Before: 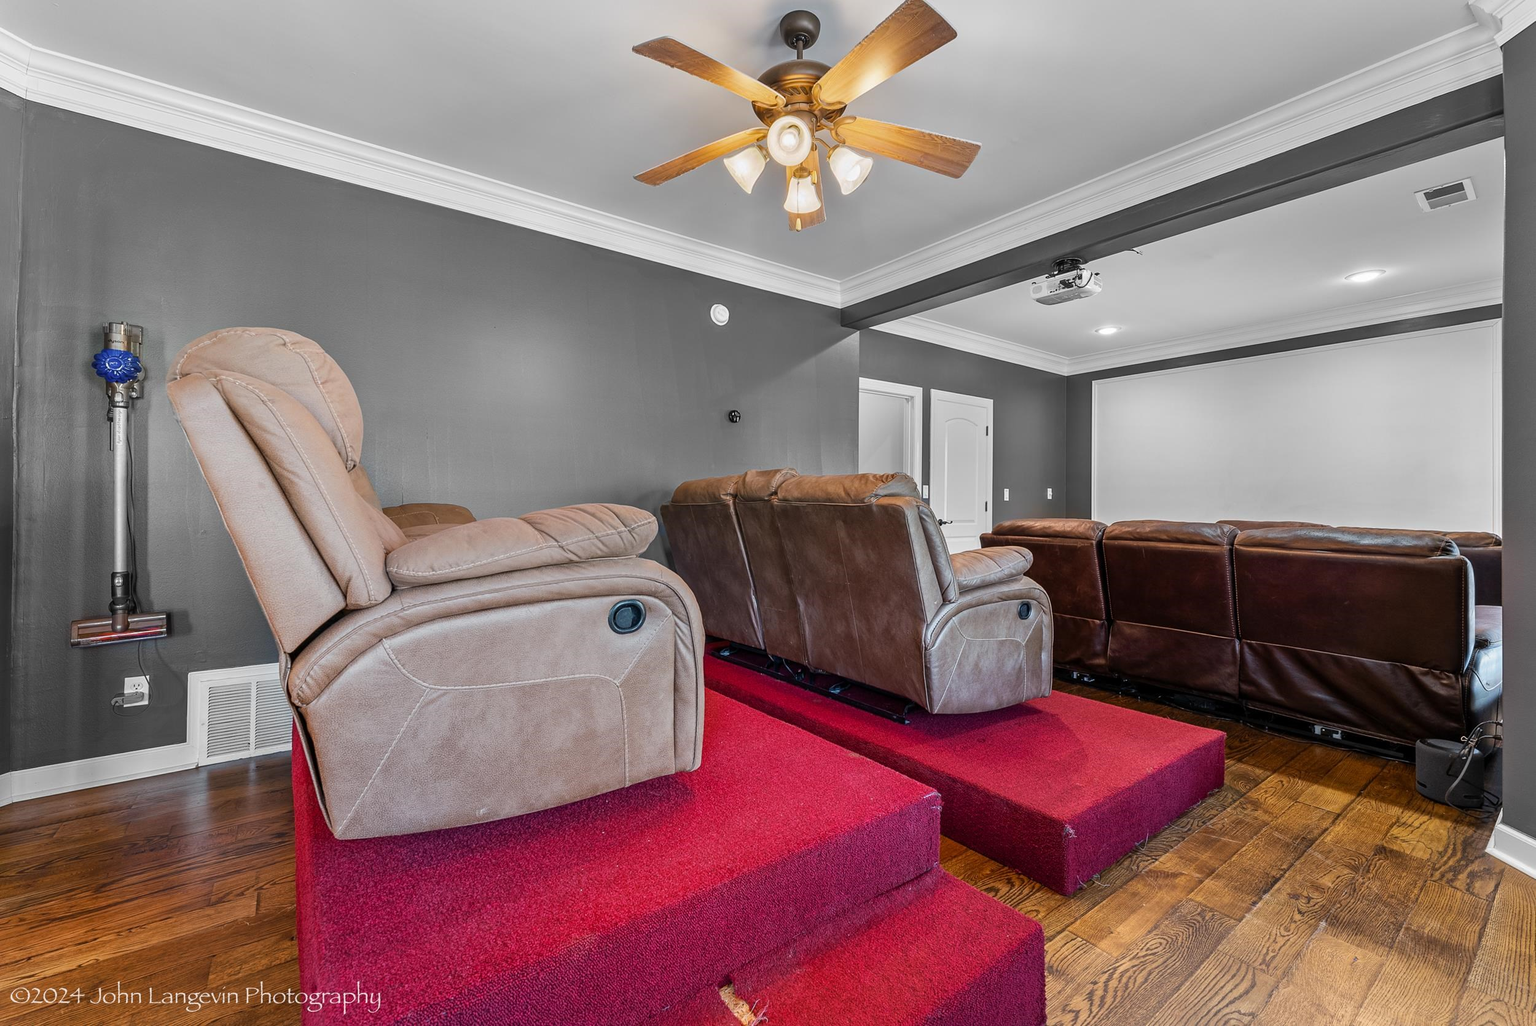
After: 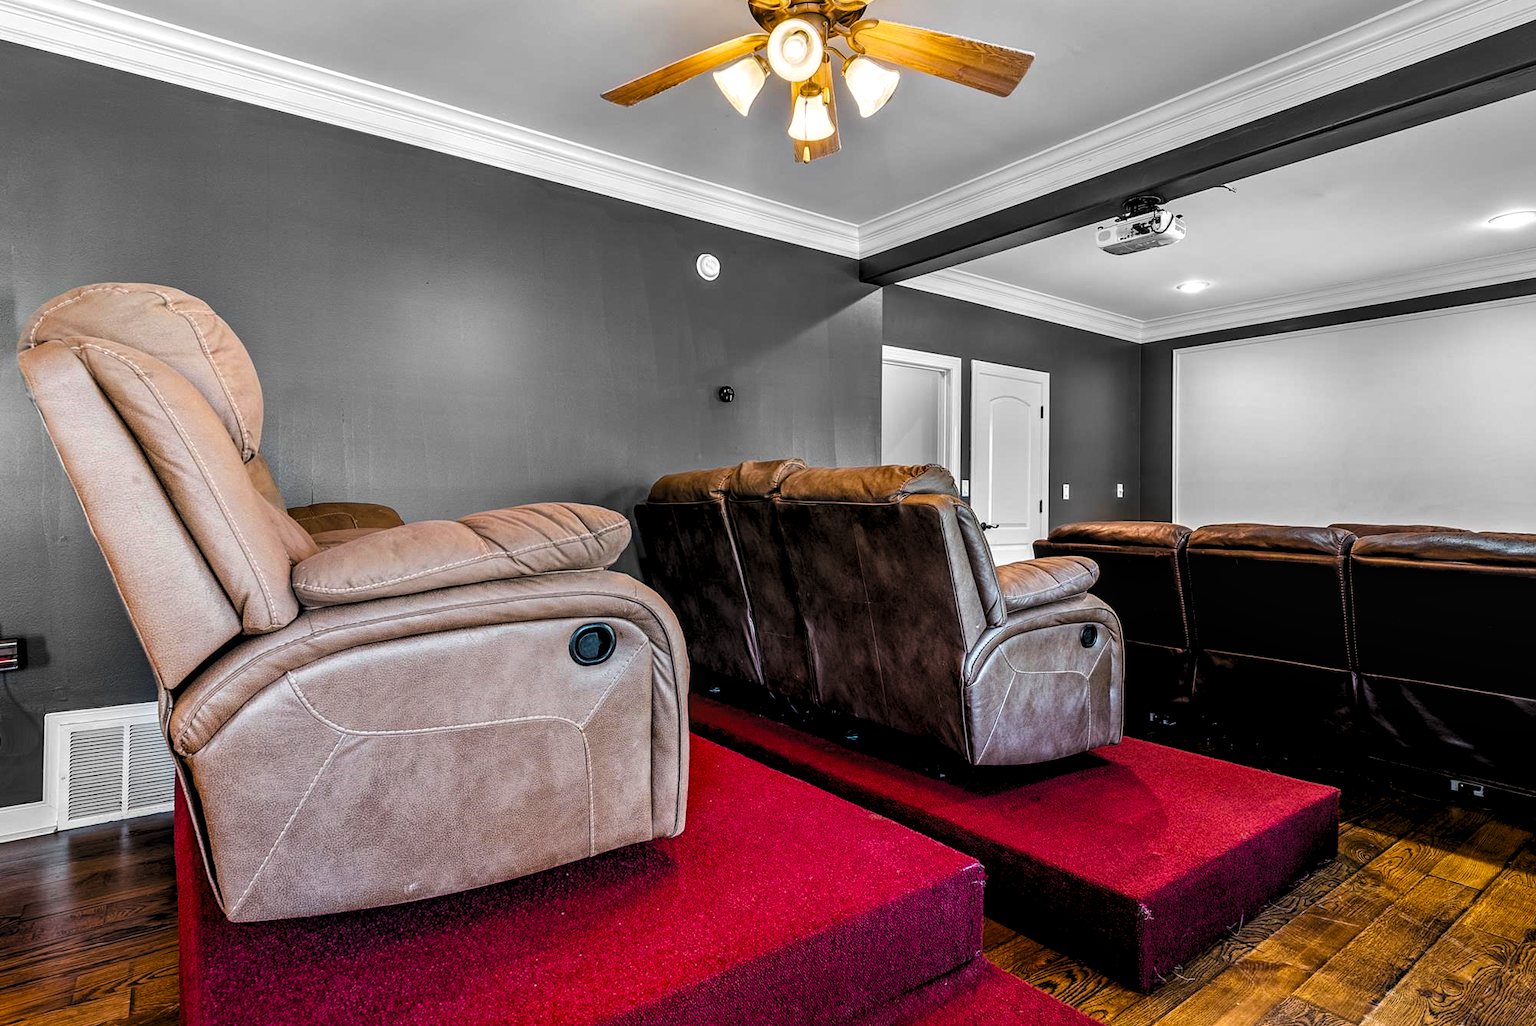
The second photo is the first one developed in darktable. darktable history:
levels: levels [0.182, 0.542, 0.902]
local contrast: on, module defaults
velvia: strength 32.64%, mid-tones bias 0.206
crop and rotate: left 9.973%, top 9.821%, right 9.894%, bottom 10.03%
